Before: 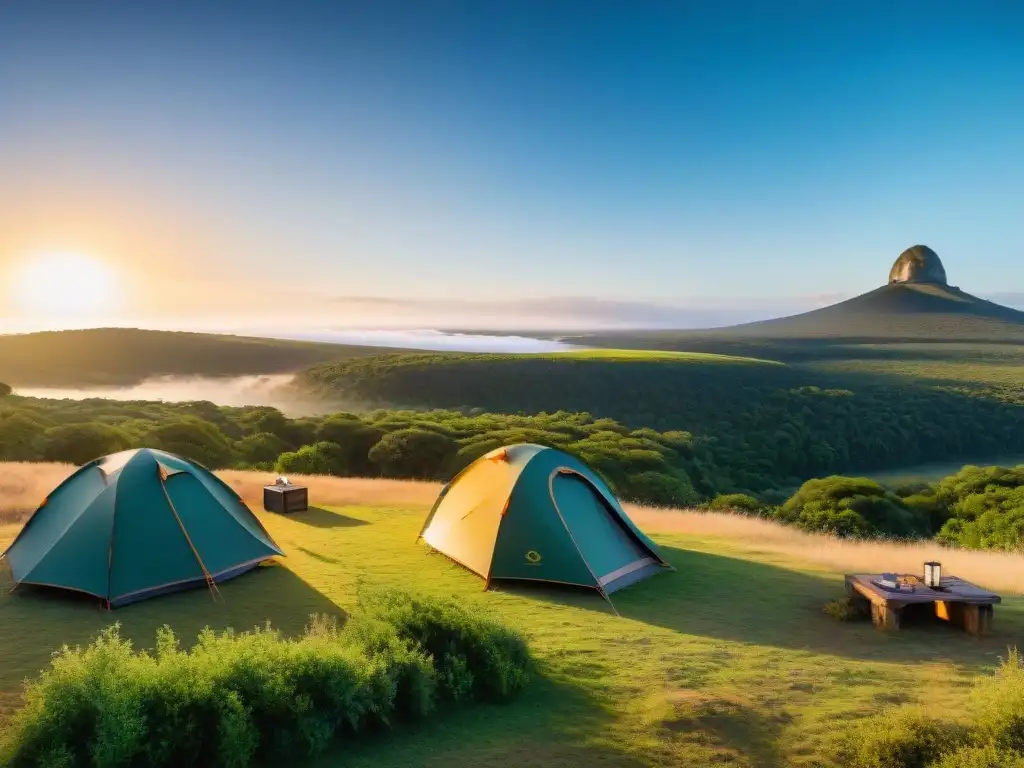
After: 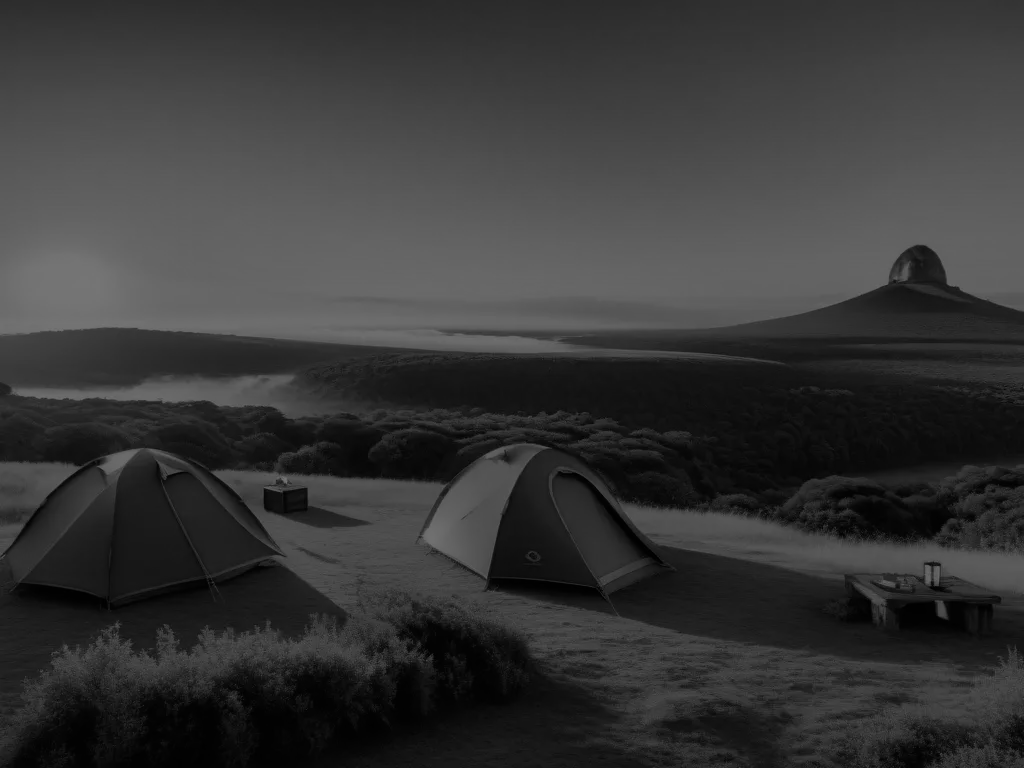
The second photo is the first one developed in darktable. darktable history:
exposure: exposure -2.348 EV, compensate exposure bias true, compensate highlight preservation false
color calibration: output gray [0.28, 0.41, 0.31, 0], illuminant as shot in camera, x 0.358, y 0.373, temperature 4628.91 K
